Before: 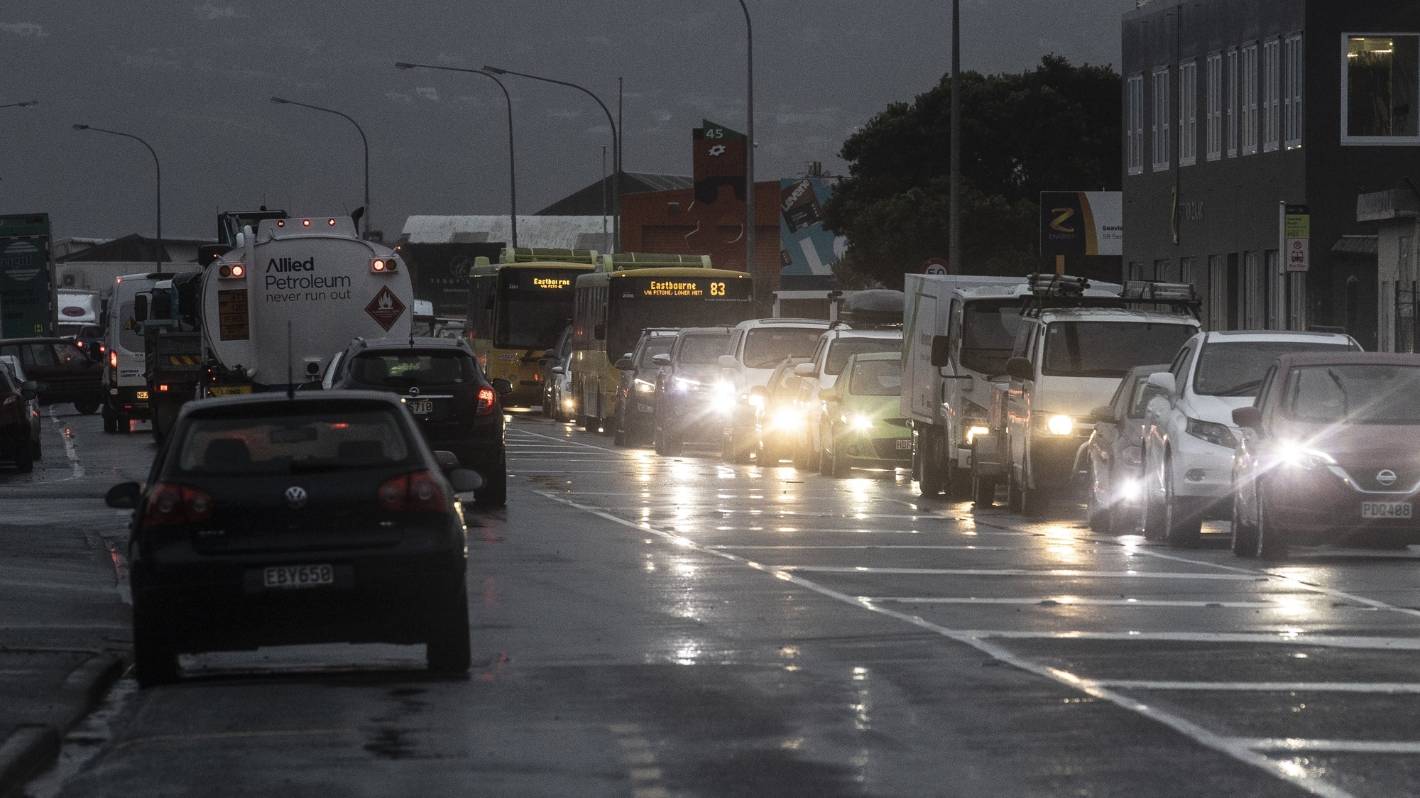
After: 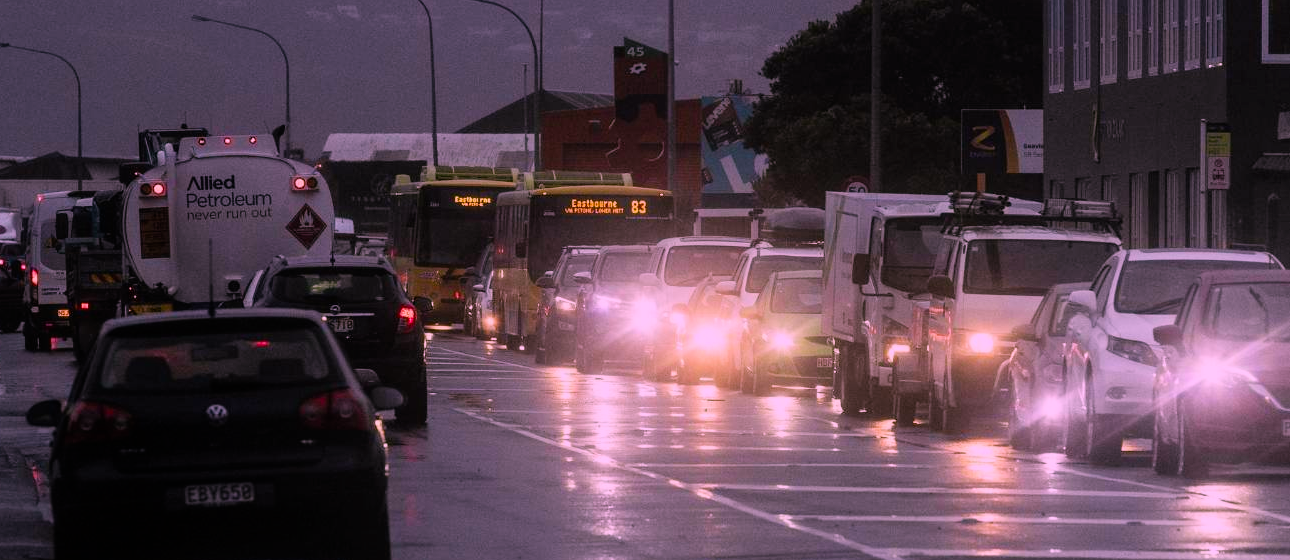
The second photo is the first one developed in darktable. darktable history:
filmic rgb: hardness 4.17
color correction: highlights a* 19.5, highlights b* -11.53, saturation 1.69
crop: left 5.596%, top 10.314%, right 3.534%, bottom 19.395%
